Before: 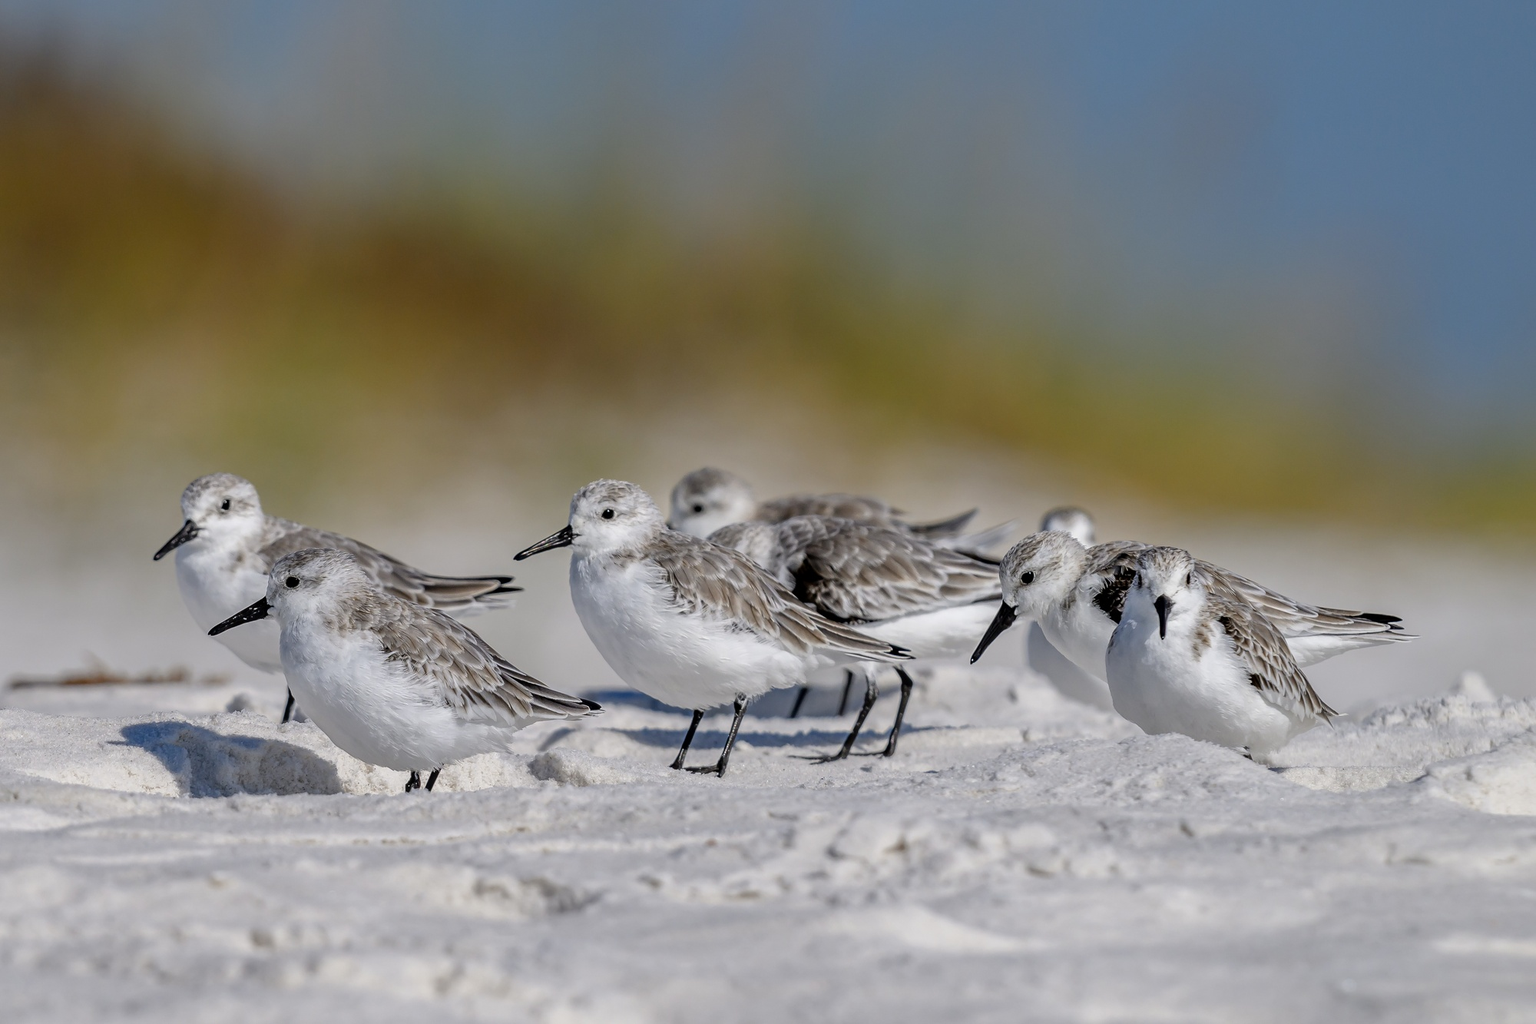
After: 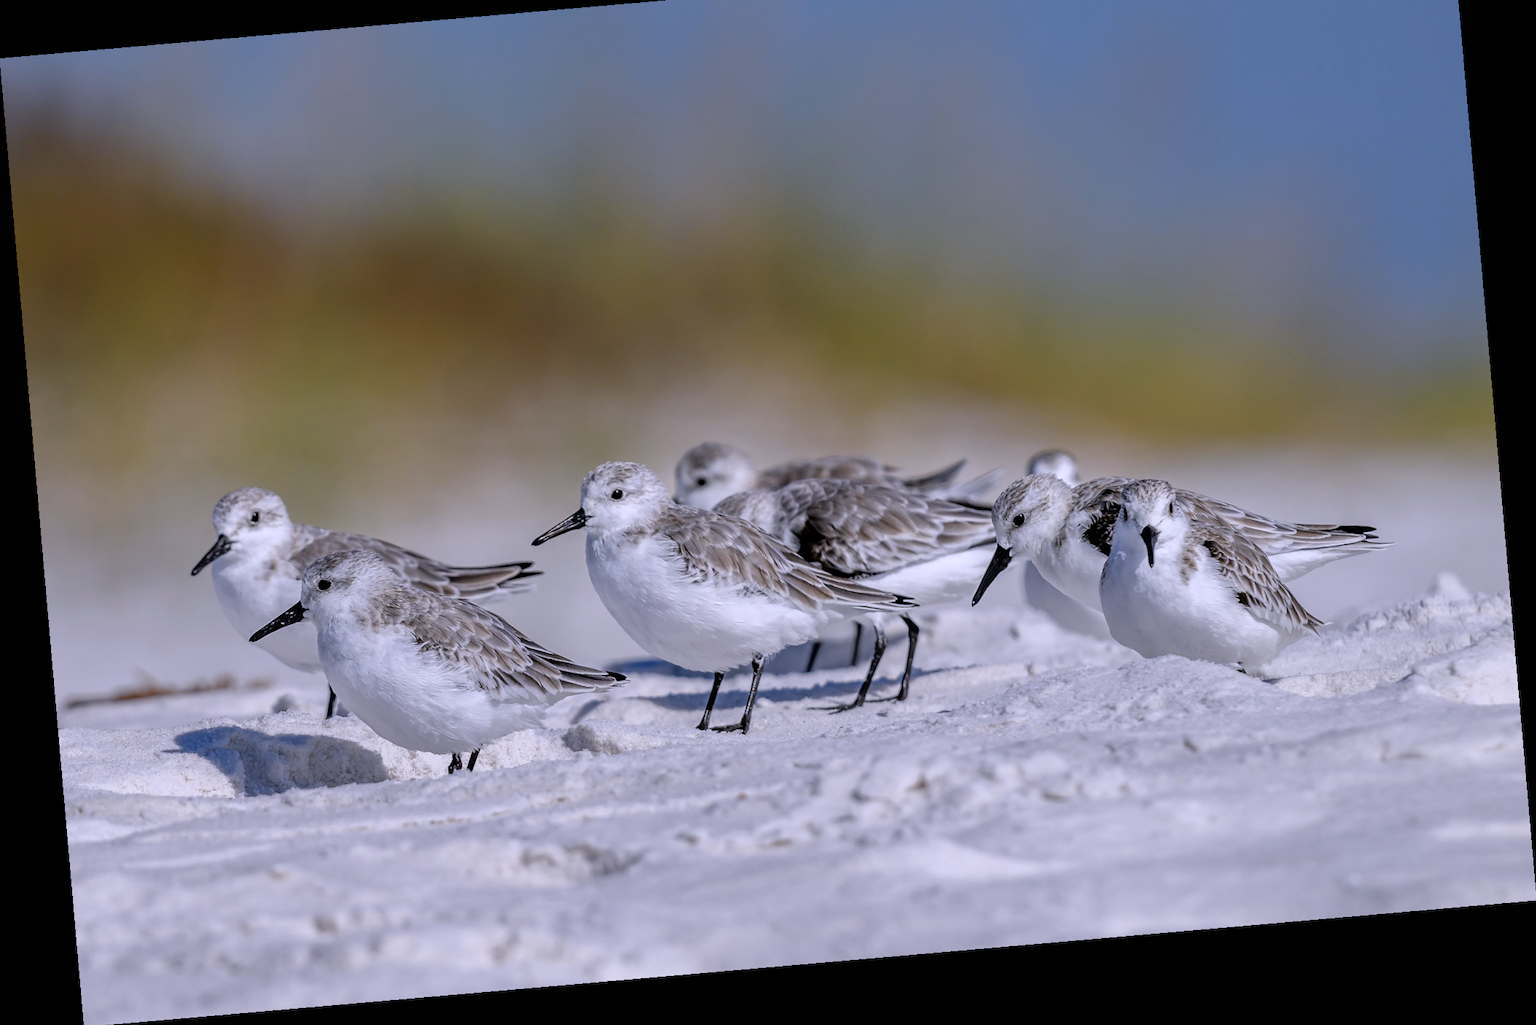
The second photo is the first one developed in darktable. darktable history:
rotate and perspective: rotation -4.98°, automatic cropping off
color calibration: illuminant as shot in camera, x 0.363, y 0.385, temperature 4528.04 K
crop and rotate: top 6.25%
